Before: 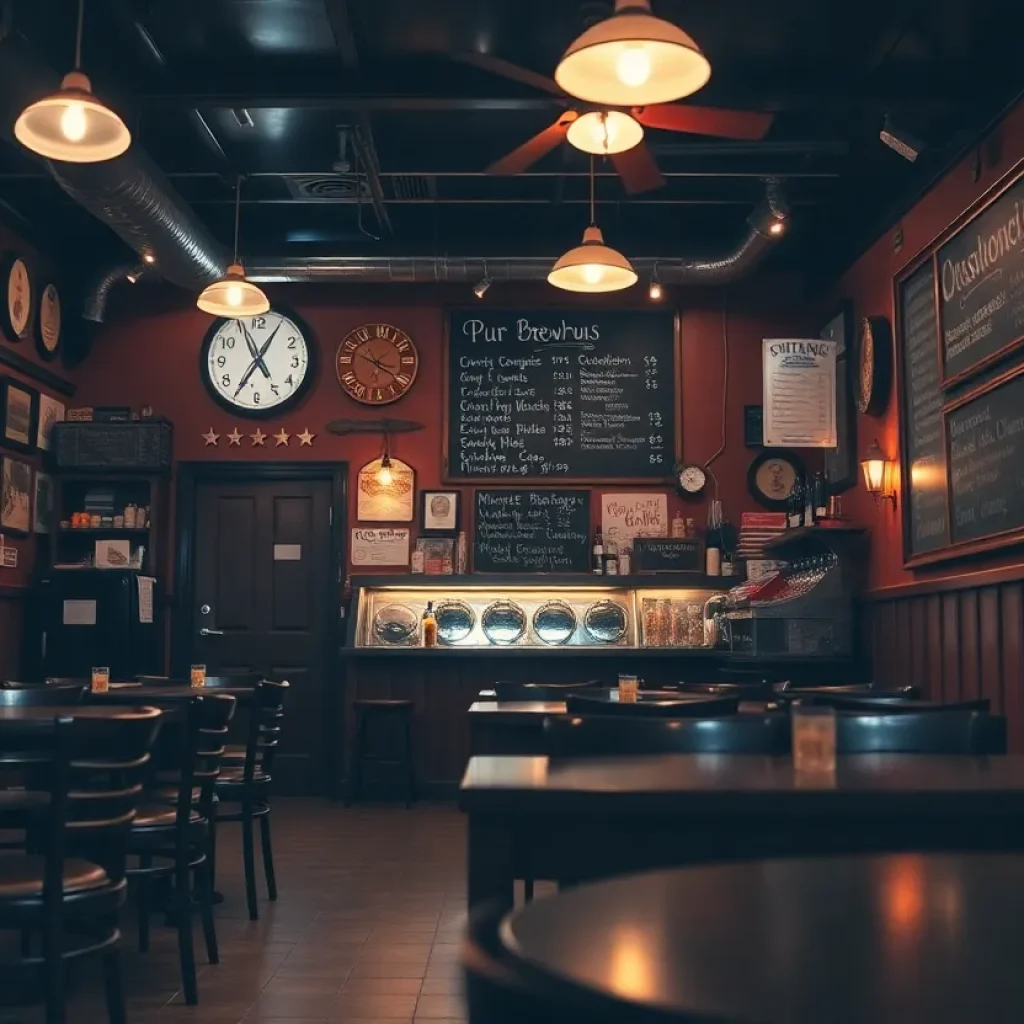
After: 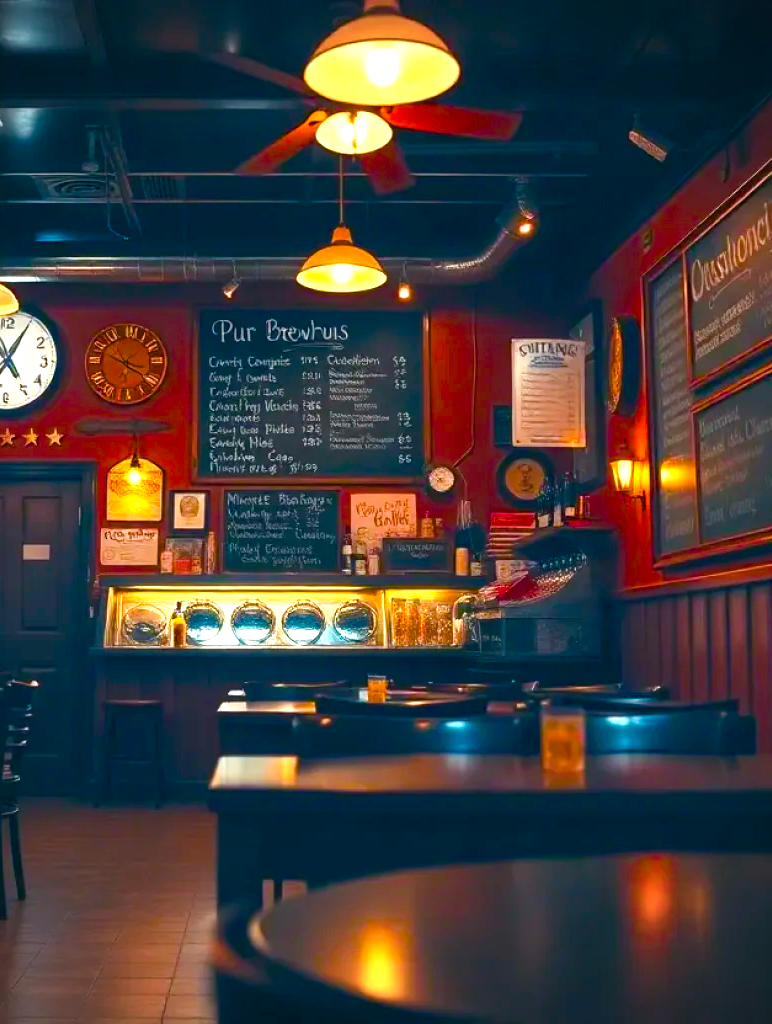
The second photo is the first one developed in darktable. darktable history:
color balance rgb: linear chroma grading › global chroma 25%, perceptual saturation grading › global saturation 40%, perceptual saturation grading › highlights -50%, perceptual saturation grading › shadows 30%, perceptual brilliance grading › global brilliance 25%, global vibrance 60%
crop and rotate: left 24.6%
vignetting: on, module defaults
